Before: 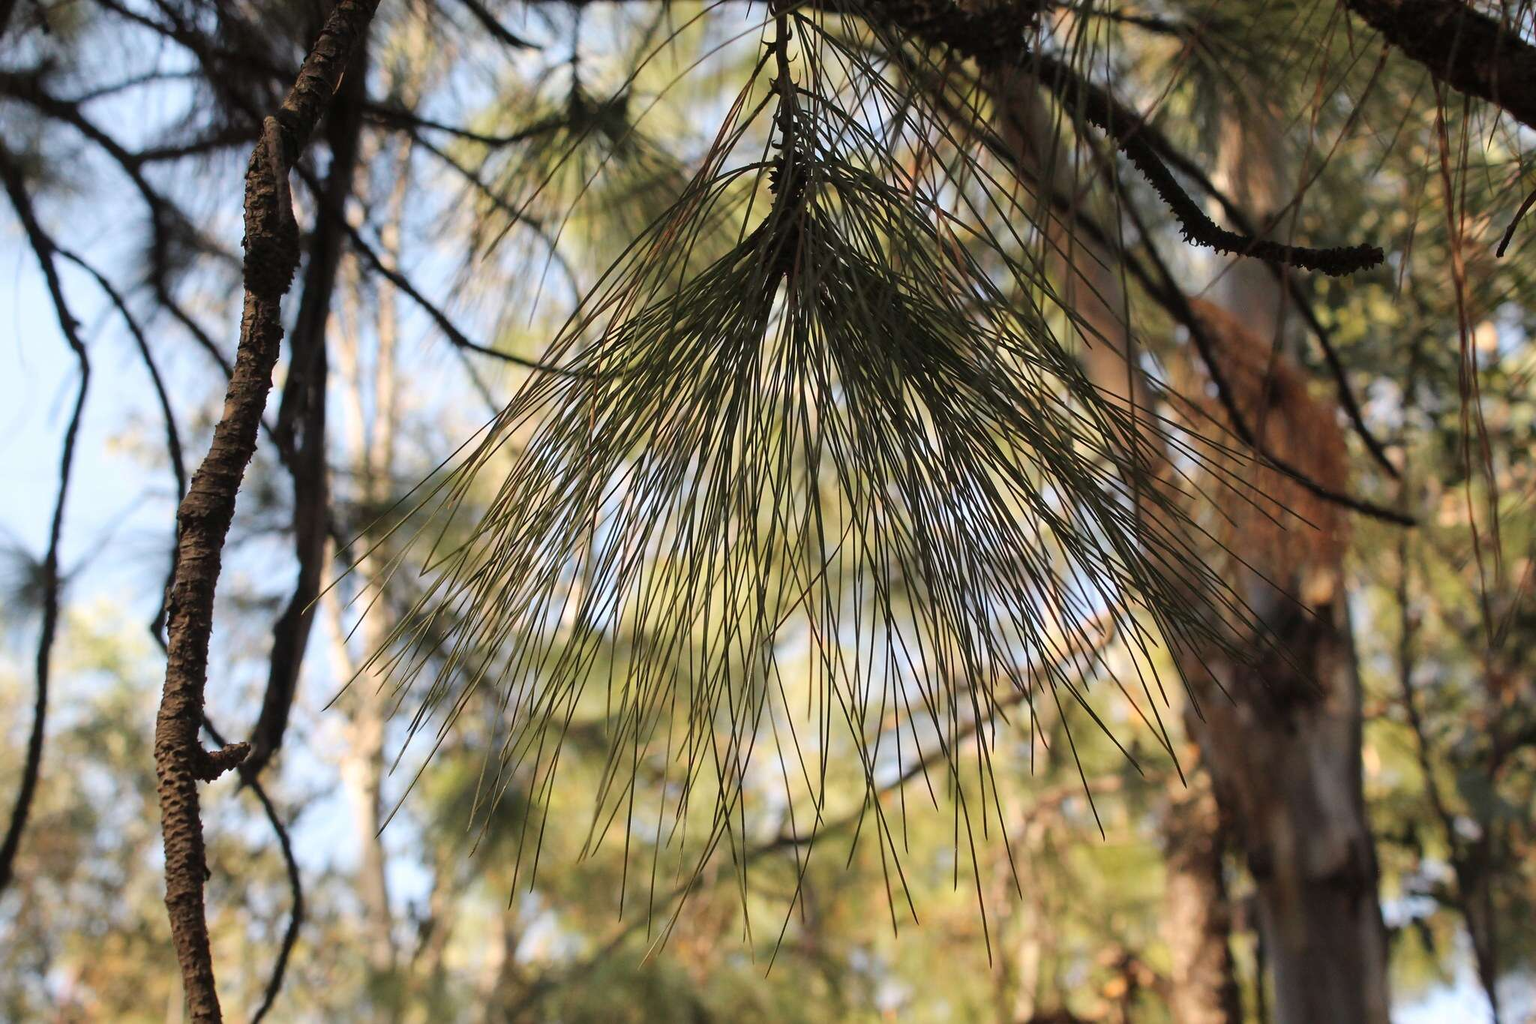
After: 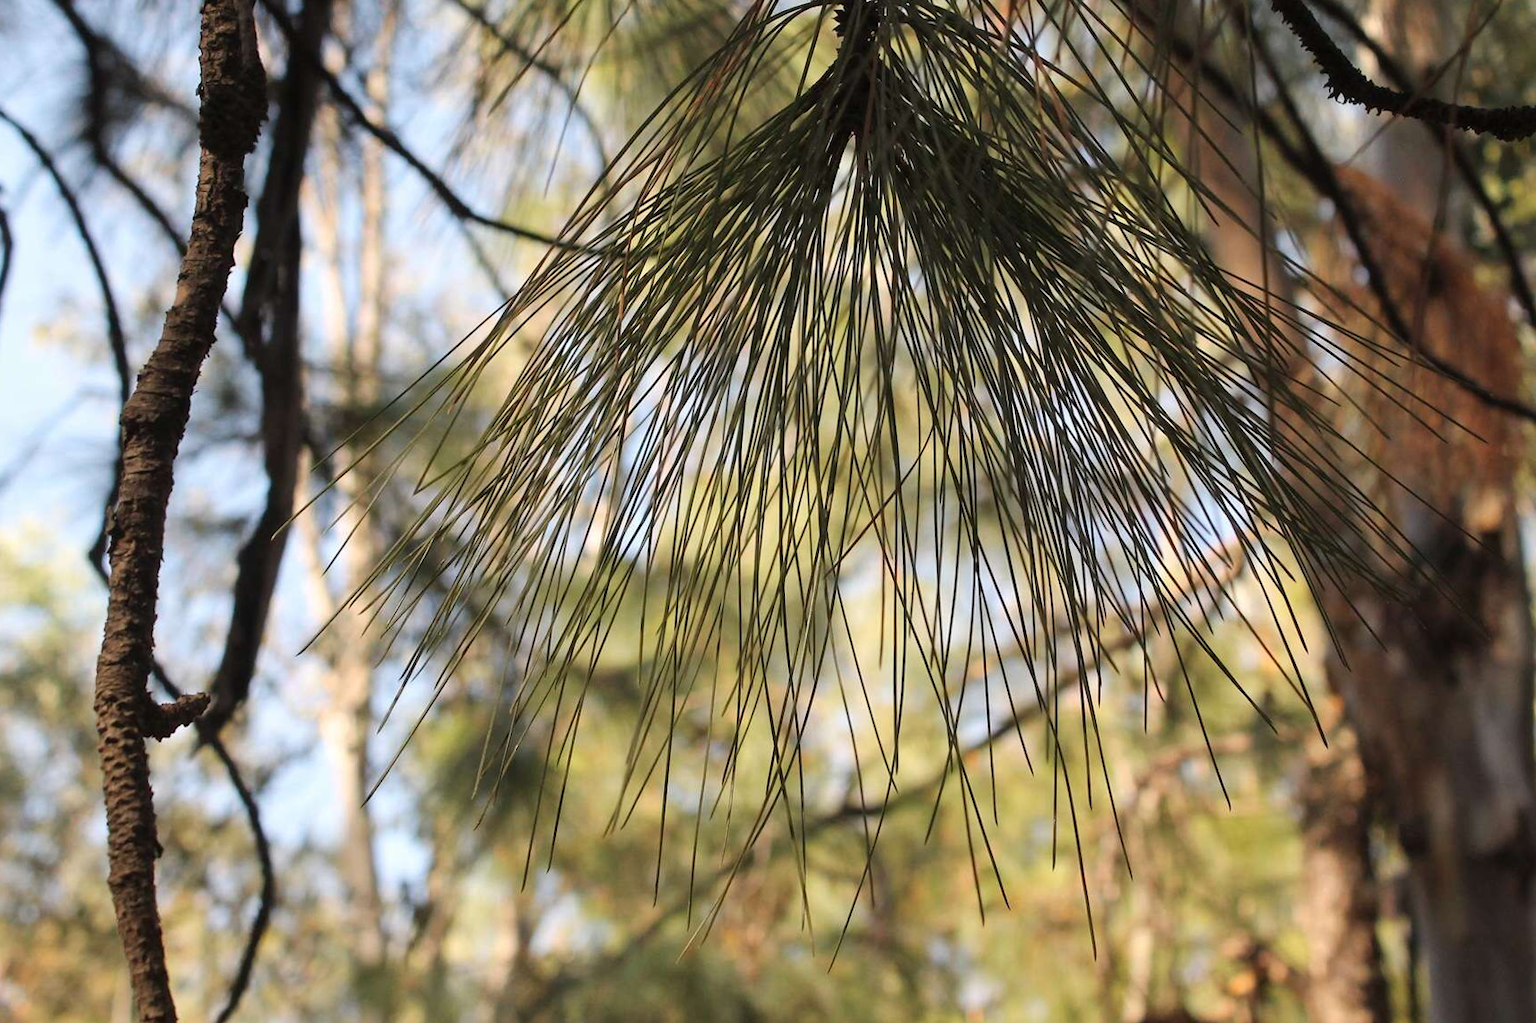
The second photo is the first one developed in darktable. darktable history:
rotate and perspective: rotation 0.174°, lens shift (vertical) 0.013, lens shift (horizontal) 0.019, shear 0.001, automatic cropping original format, crop left 0.007, crop right 0.991, crop top 0.016, crop bottom 0.997
crop and rotate: left 4.842%, top 15.51%, right 10.668%
